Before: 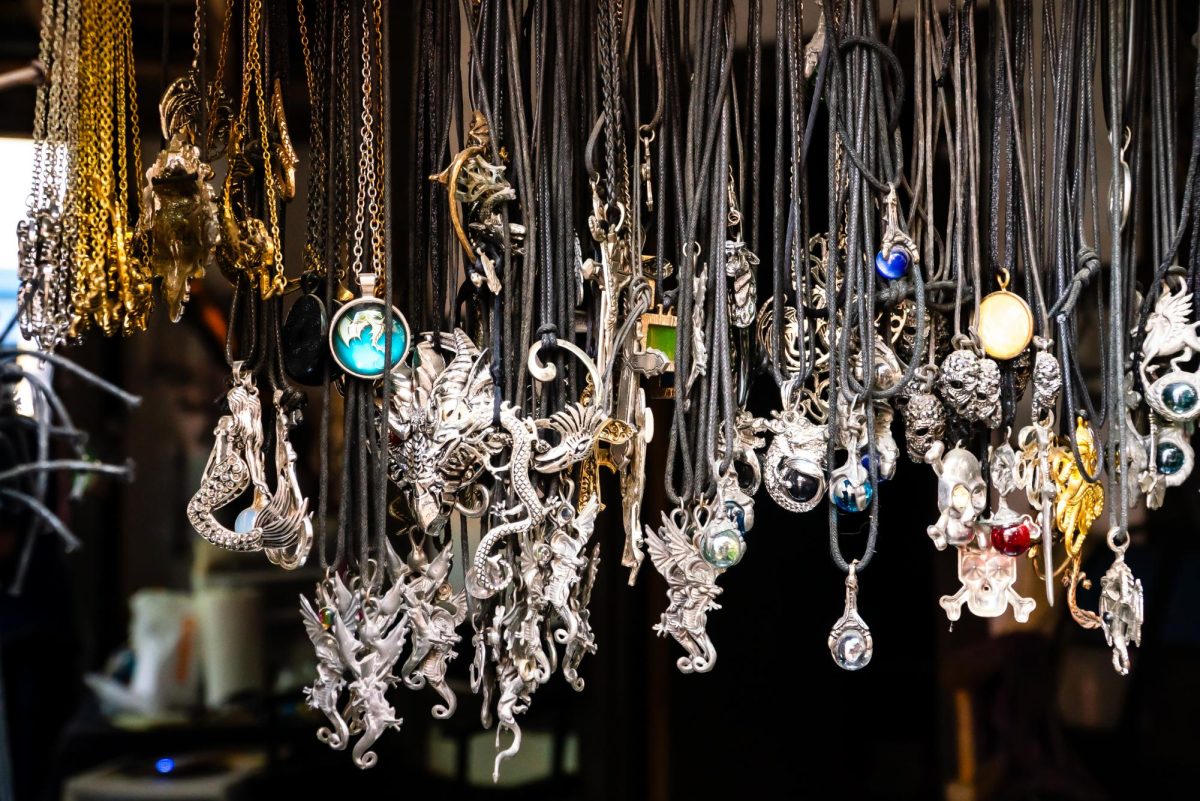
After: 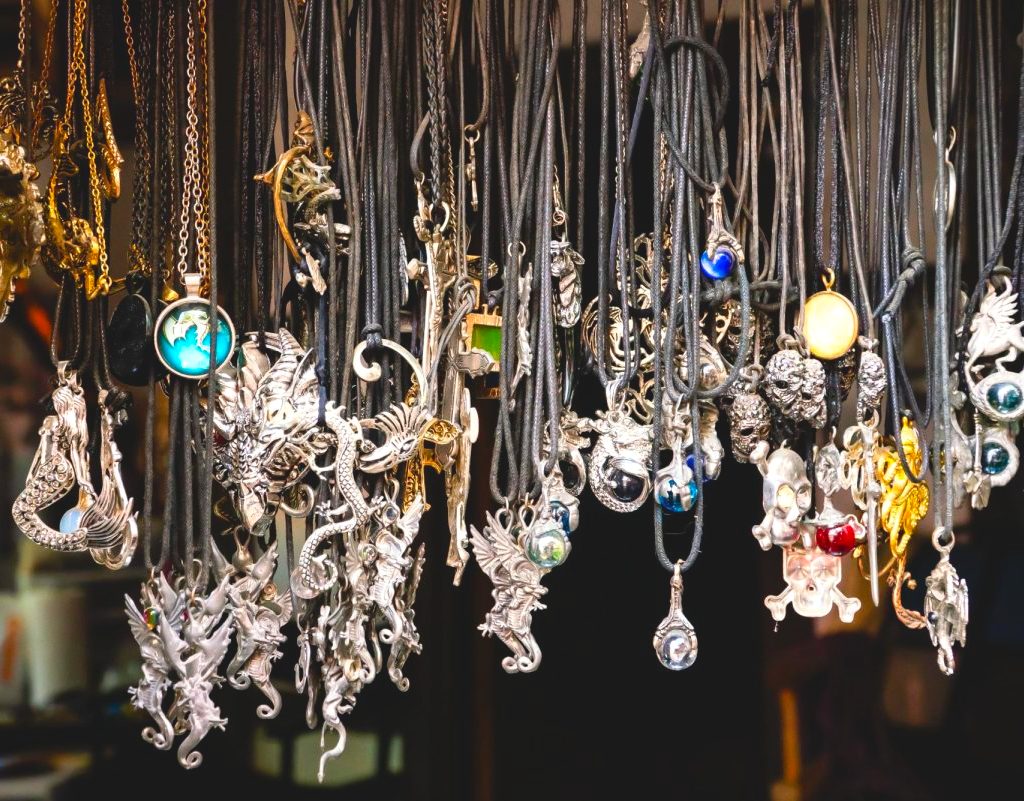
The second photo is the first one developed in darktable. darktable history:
crop and rotate: left 14.584%
exposure: black level correction 0.001, exposure 0.5 EV, compensate exposure bias true, compensate highlight preservation false
contrast brightness saturation: contrast -0.19, saturation 0.19
